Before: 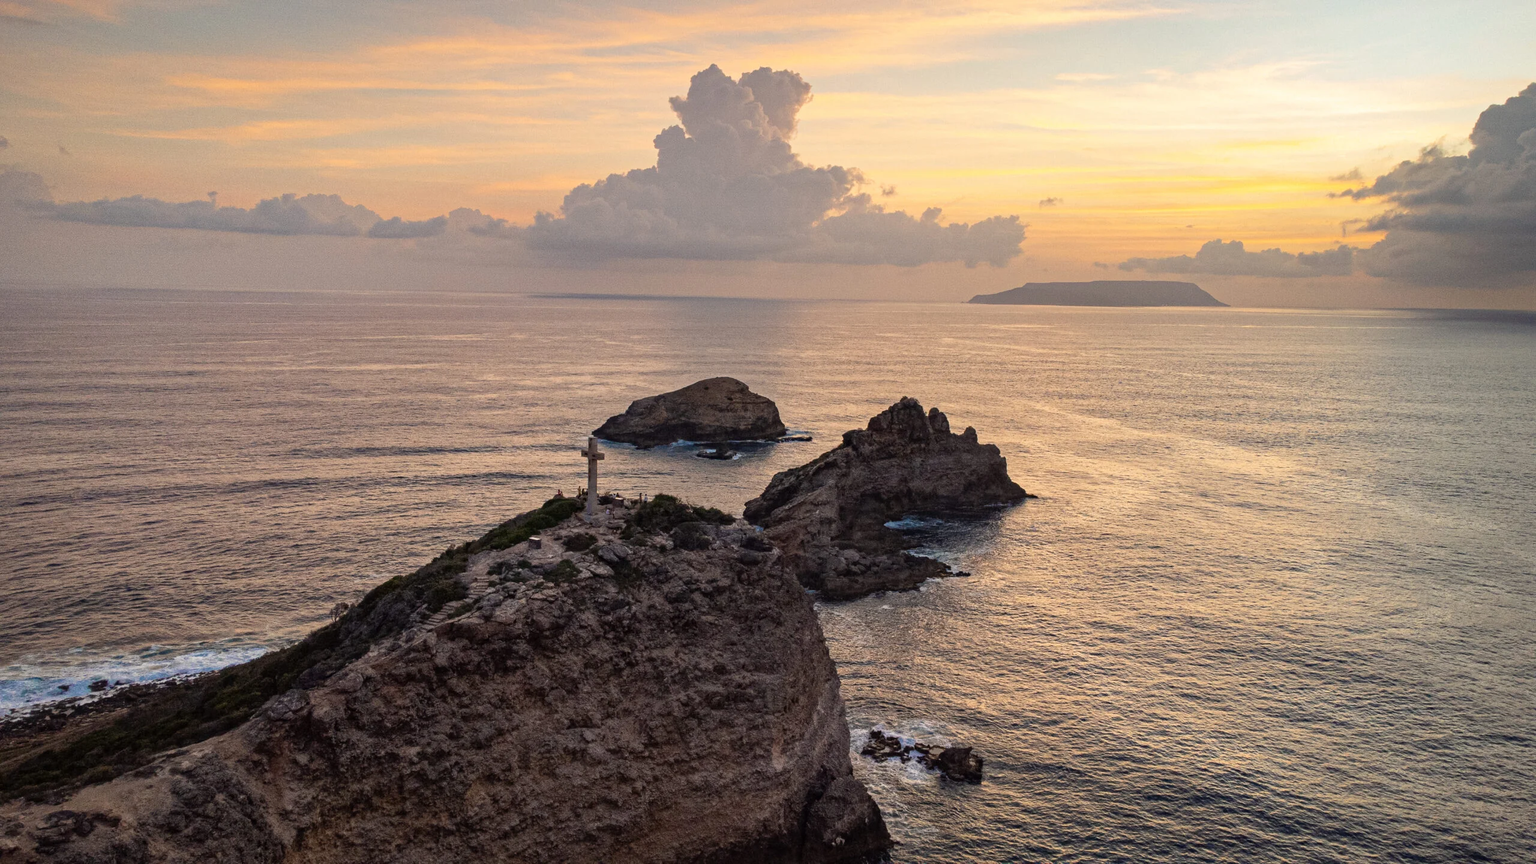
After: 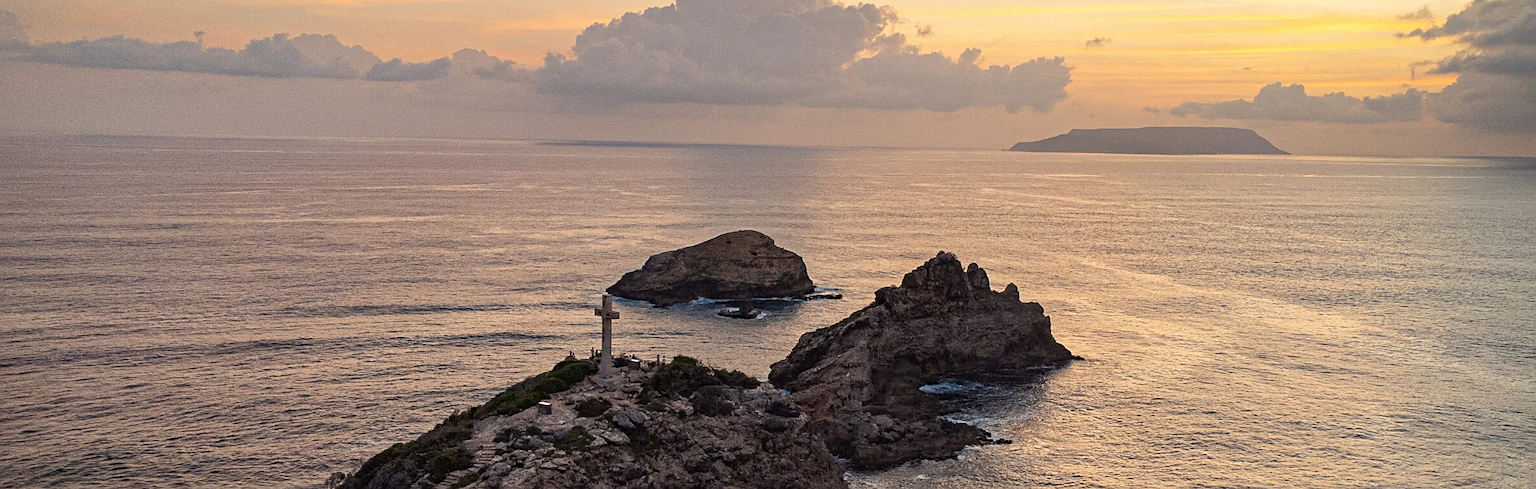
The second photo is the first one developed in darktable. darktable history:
tone equalizer: edges refinement/feathering 500, mask exposure compensation -1.57 EV, preserve details no
crop: left 1.77%, top 18.82%, right 4.978%, bottom 28.384%
sharpen: on, module defaults
